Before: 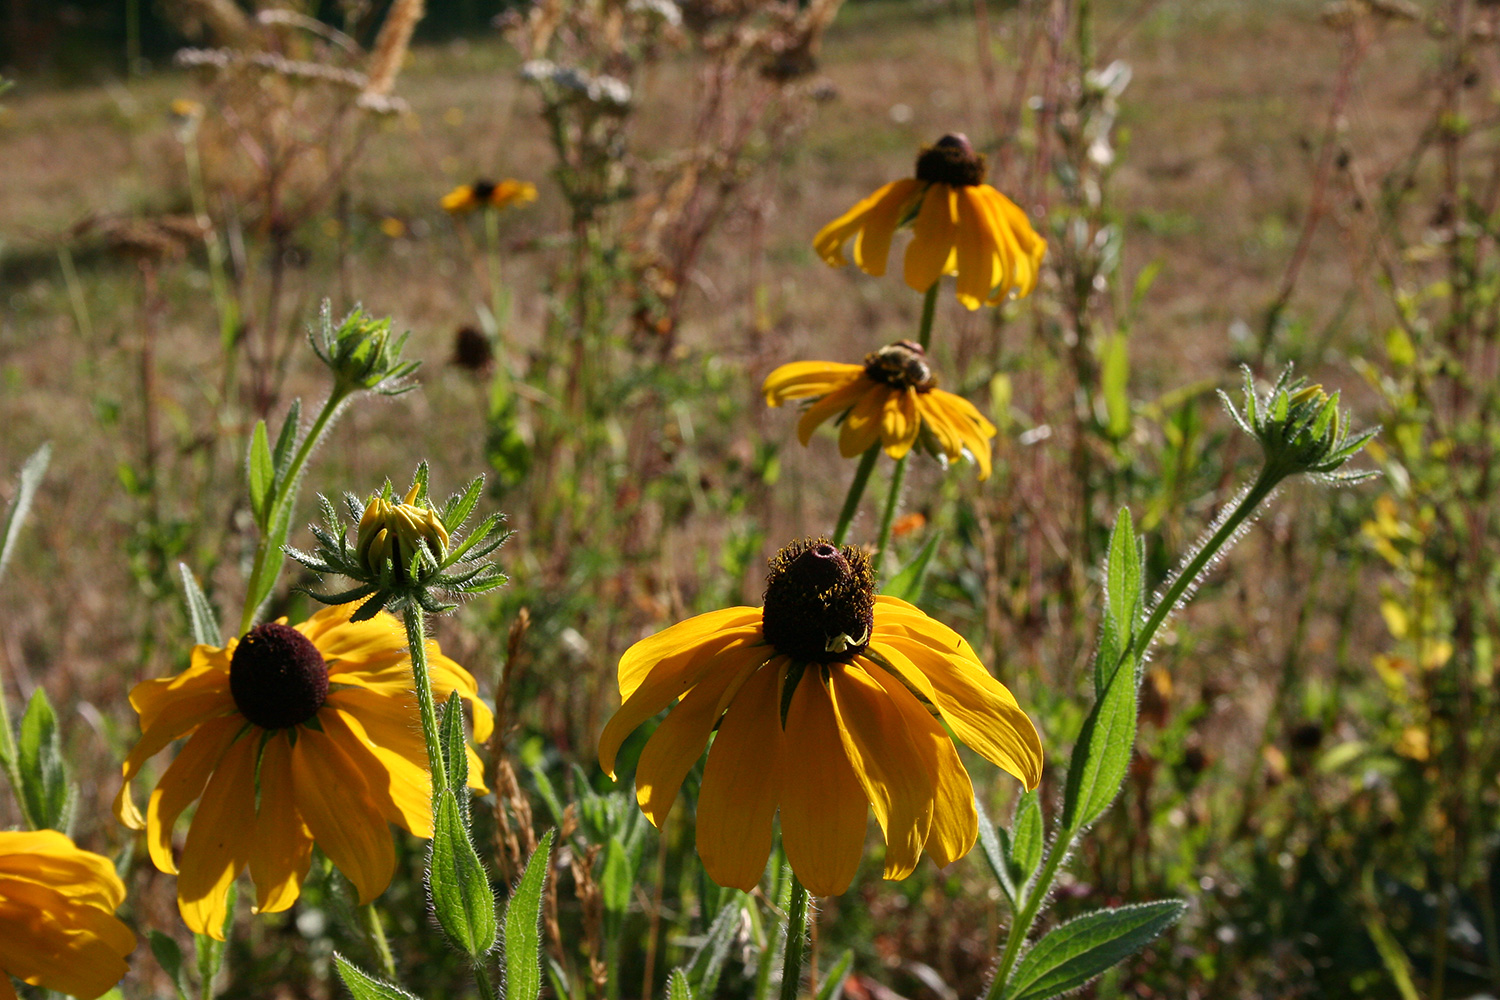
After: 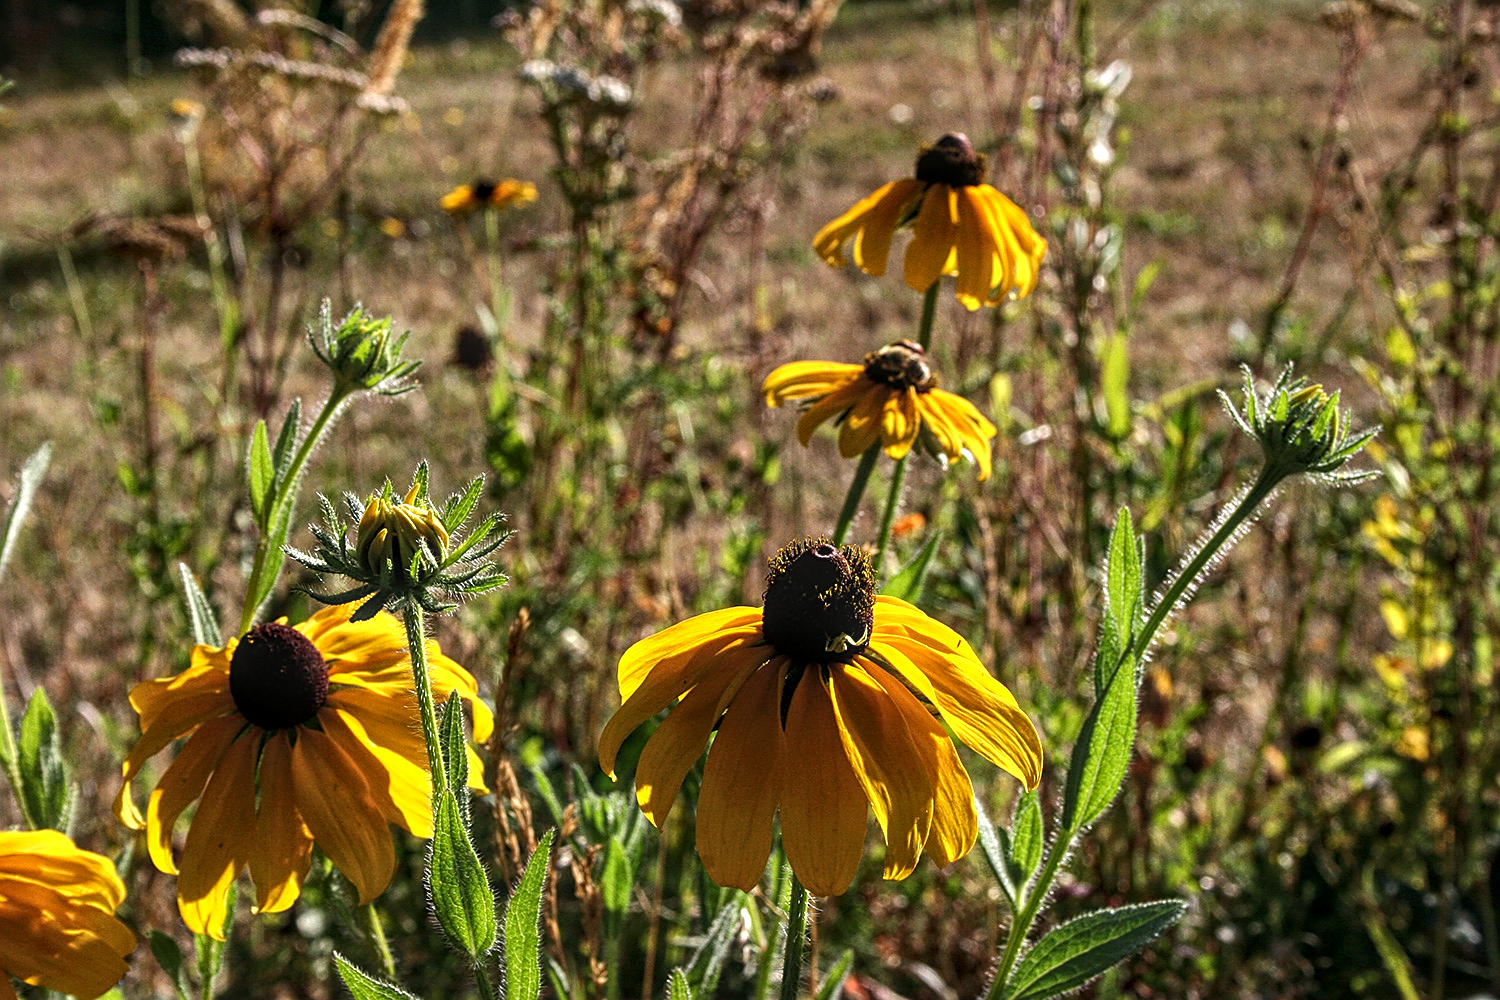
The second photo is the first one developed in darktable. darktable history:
color balance: contrast fulcrum 17.78%
tone equalizer: -8 EV -0.75 EV, -7 EV -0.7 EV, -6 EV -0.6 EV, -5 EV -0.4 EV, -3 EV 0.4 EV, -2 EV 0.6 EV, -1 EV 0.7 EV, +0 EV 0.75 EV, edges refinement/feathering 500, mask exposure compensation -1.57 EV, preserve details no
sharpen: on, module defaults
local contrast: highlights 74%, shadows 55%, detail 176%, midtone range 0.207
